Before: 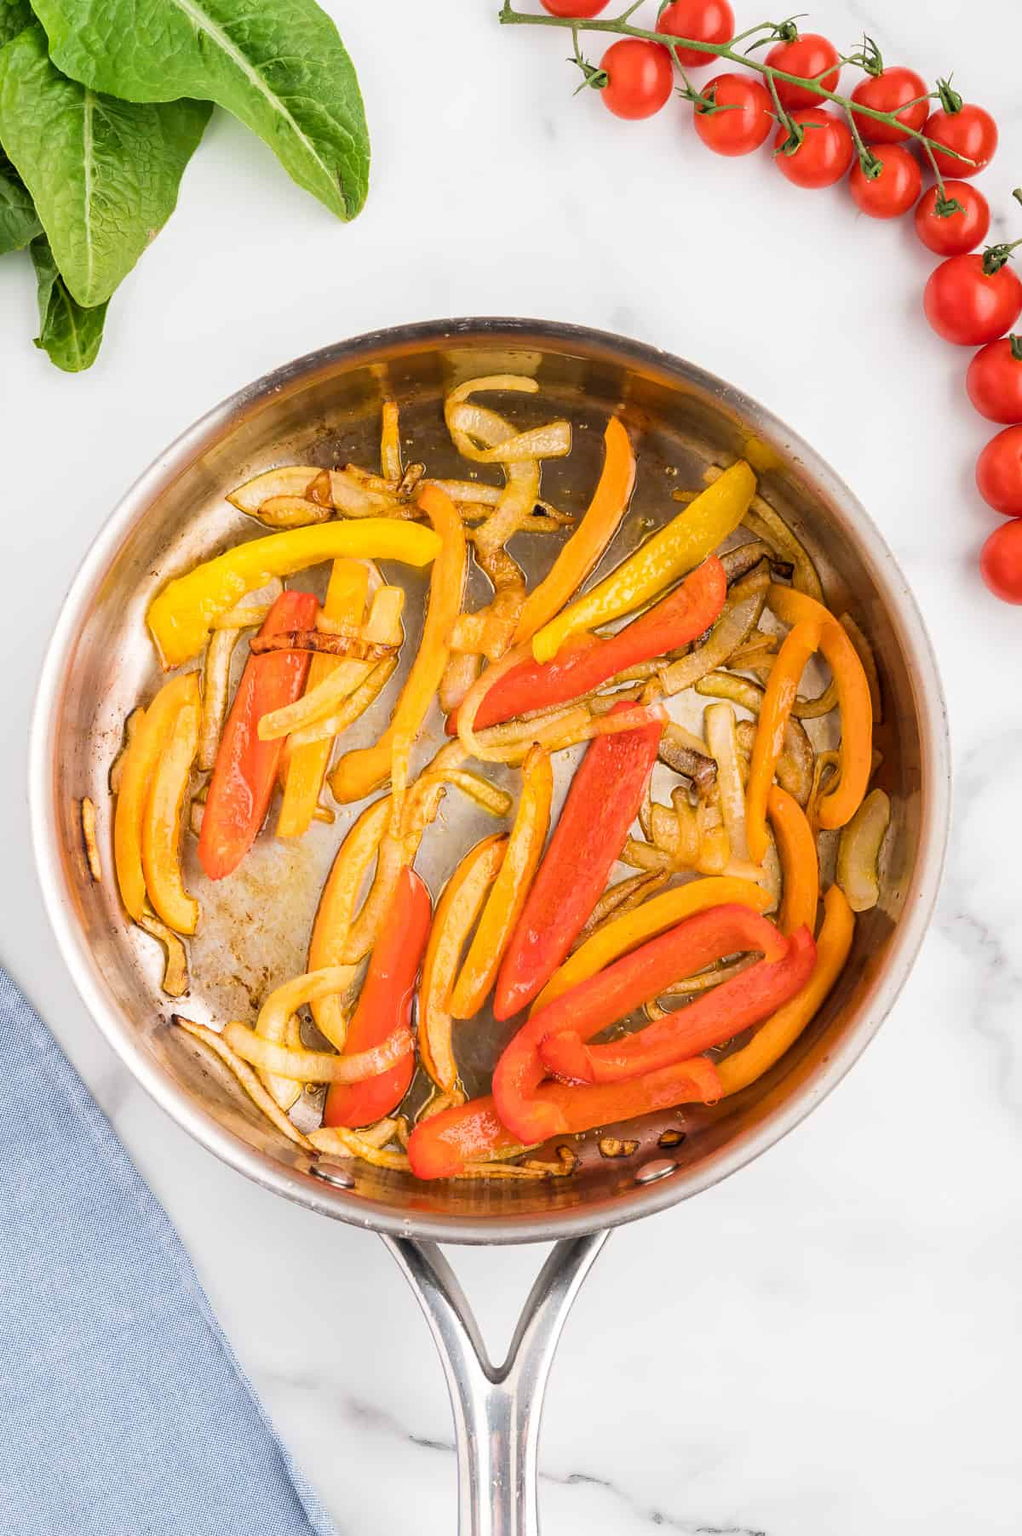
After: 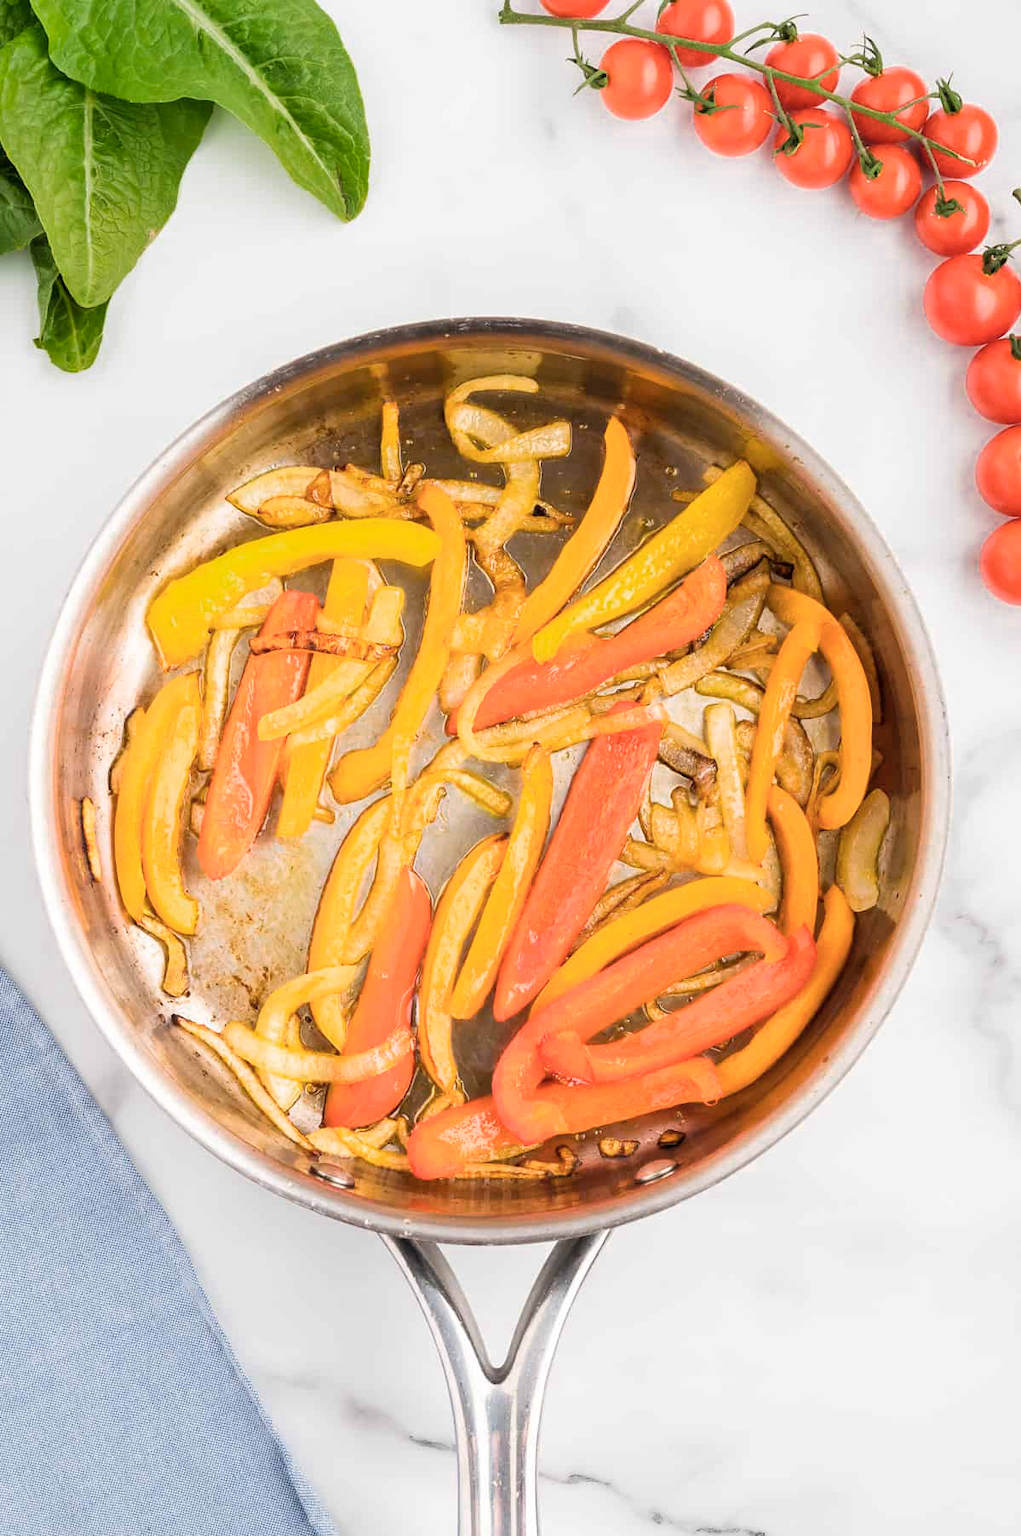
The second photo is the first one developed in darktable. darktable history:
color calibration: illuminant same as pipeline (D50), adaptation none (bypass), x 0.333, y 0.335, temperature 5009.86 K
color zones: curves: ch0 [(0, 0.465) (0.092, 0.596) (0.289, 0.464) (0.429, 0.453) (0.571, 0.464) (0.714, 0.455) (0.857, 0.462) (1, 0.465)]
